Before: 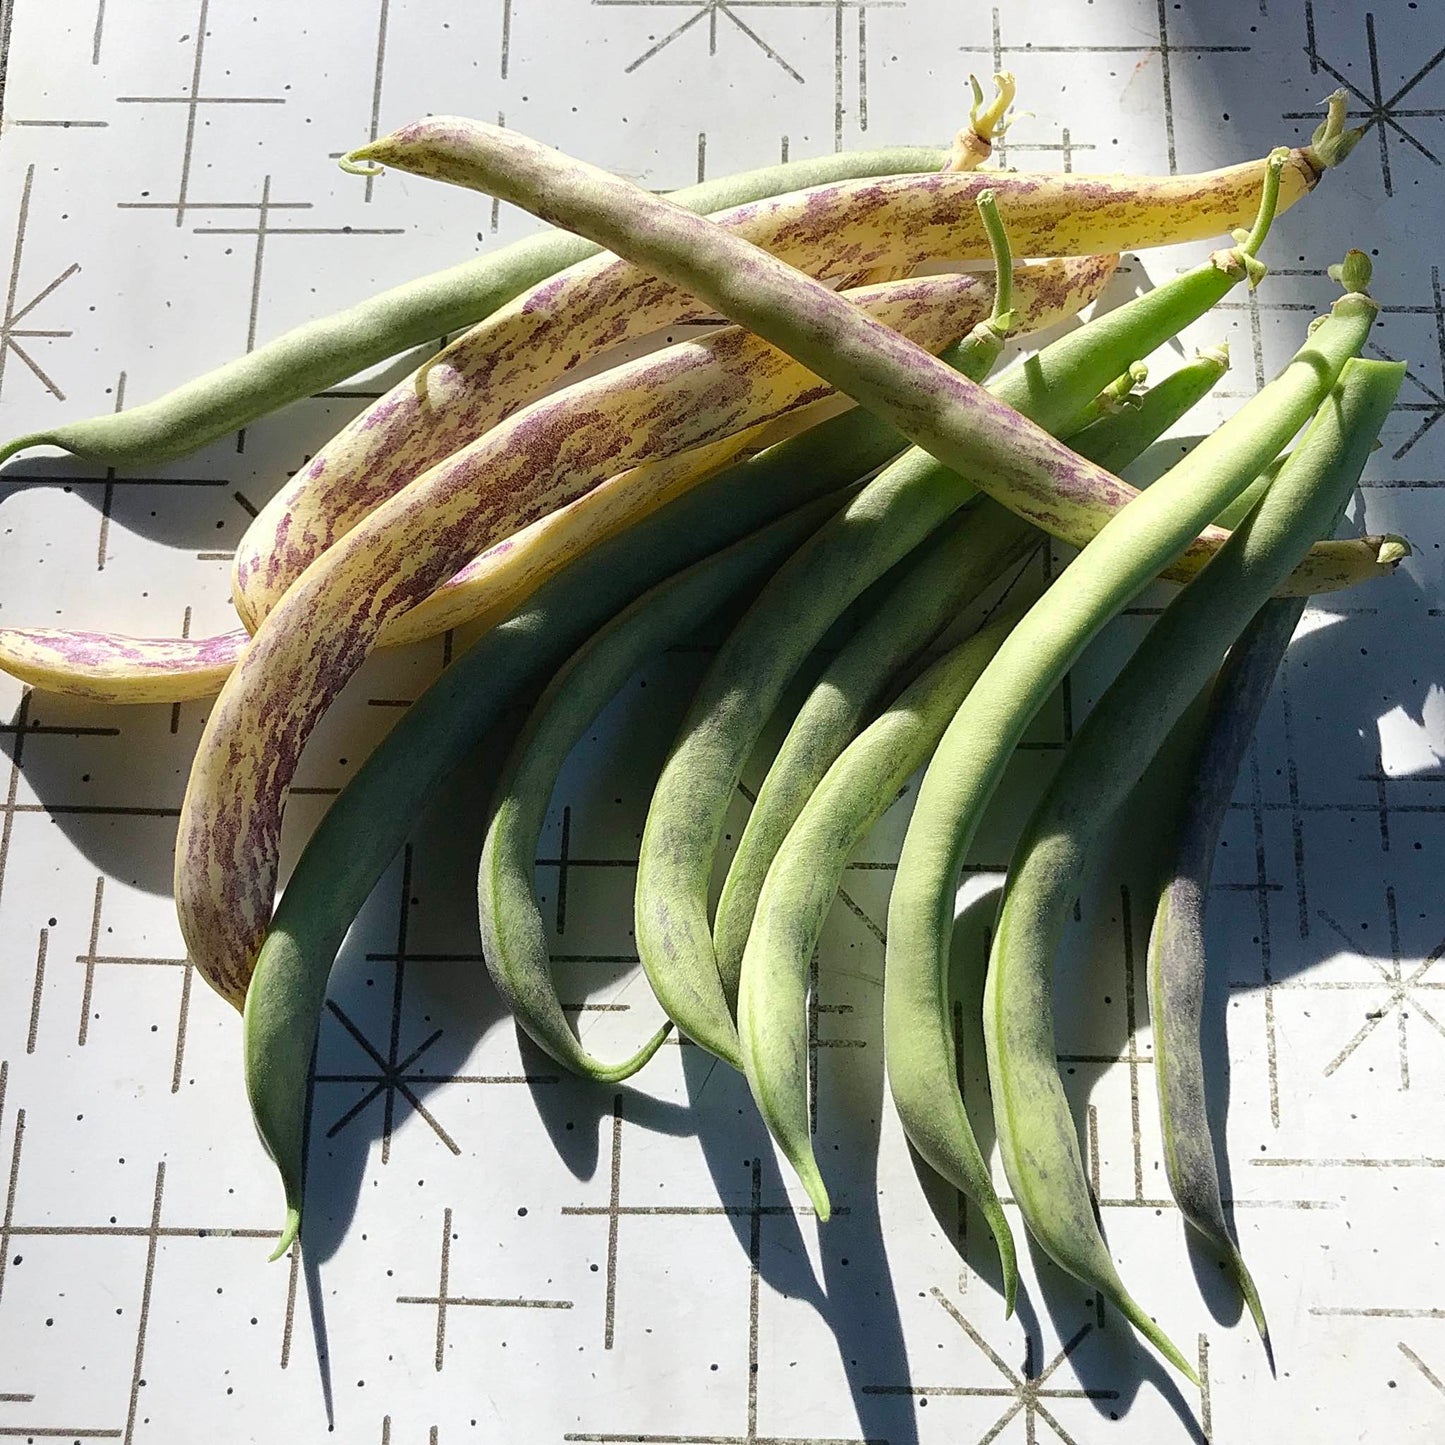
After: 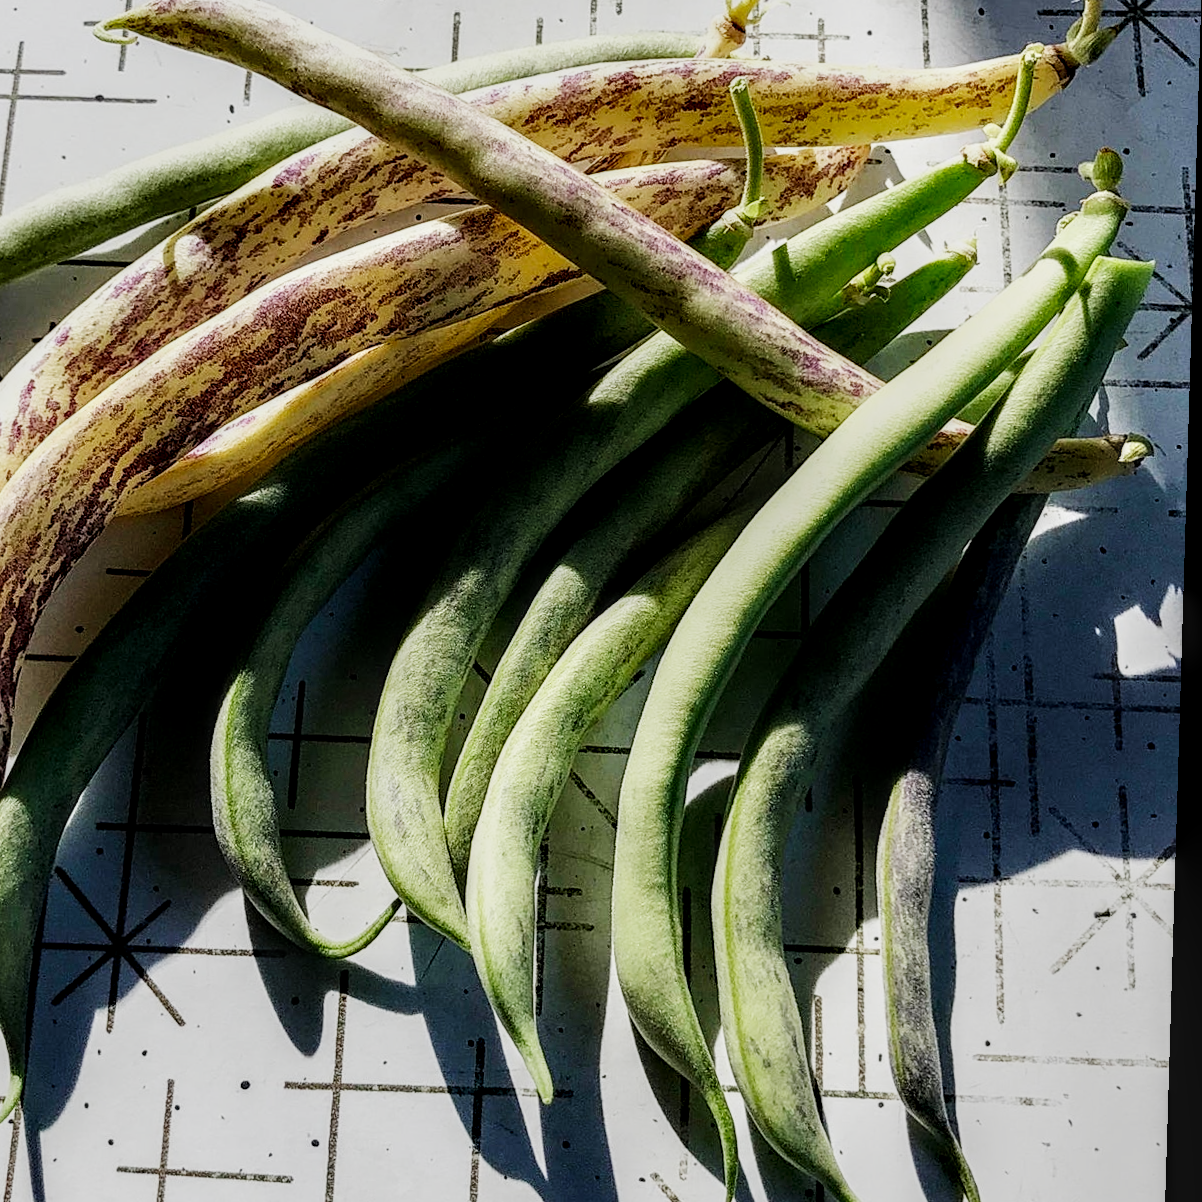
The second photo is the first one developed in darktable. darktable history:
crop: left 19.159%, top 9.58%, bottom 9.58%
sigmoid: contrast 1.8, skew -0.2, preserve hue 0%, red attenuation 0.1, red rotation 0.035, green attenuation 0.1, green rotation -0.017, blue attenuation 0.15, blue rotation -0.052, base primaries Rec2020
local contrast: highlights 25%, detail 150%
rotate and perspective: rotation 1.72°, automatic cropping off
